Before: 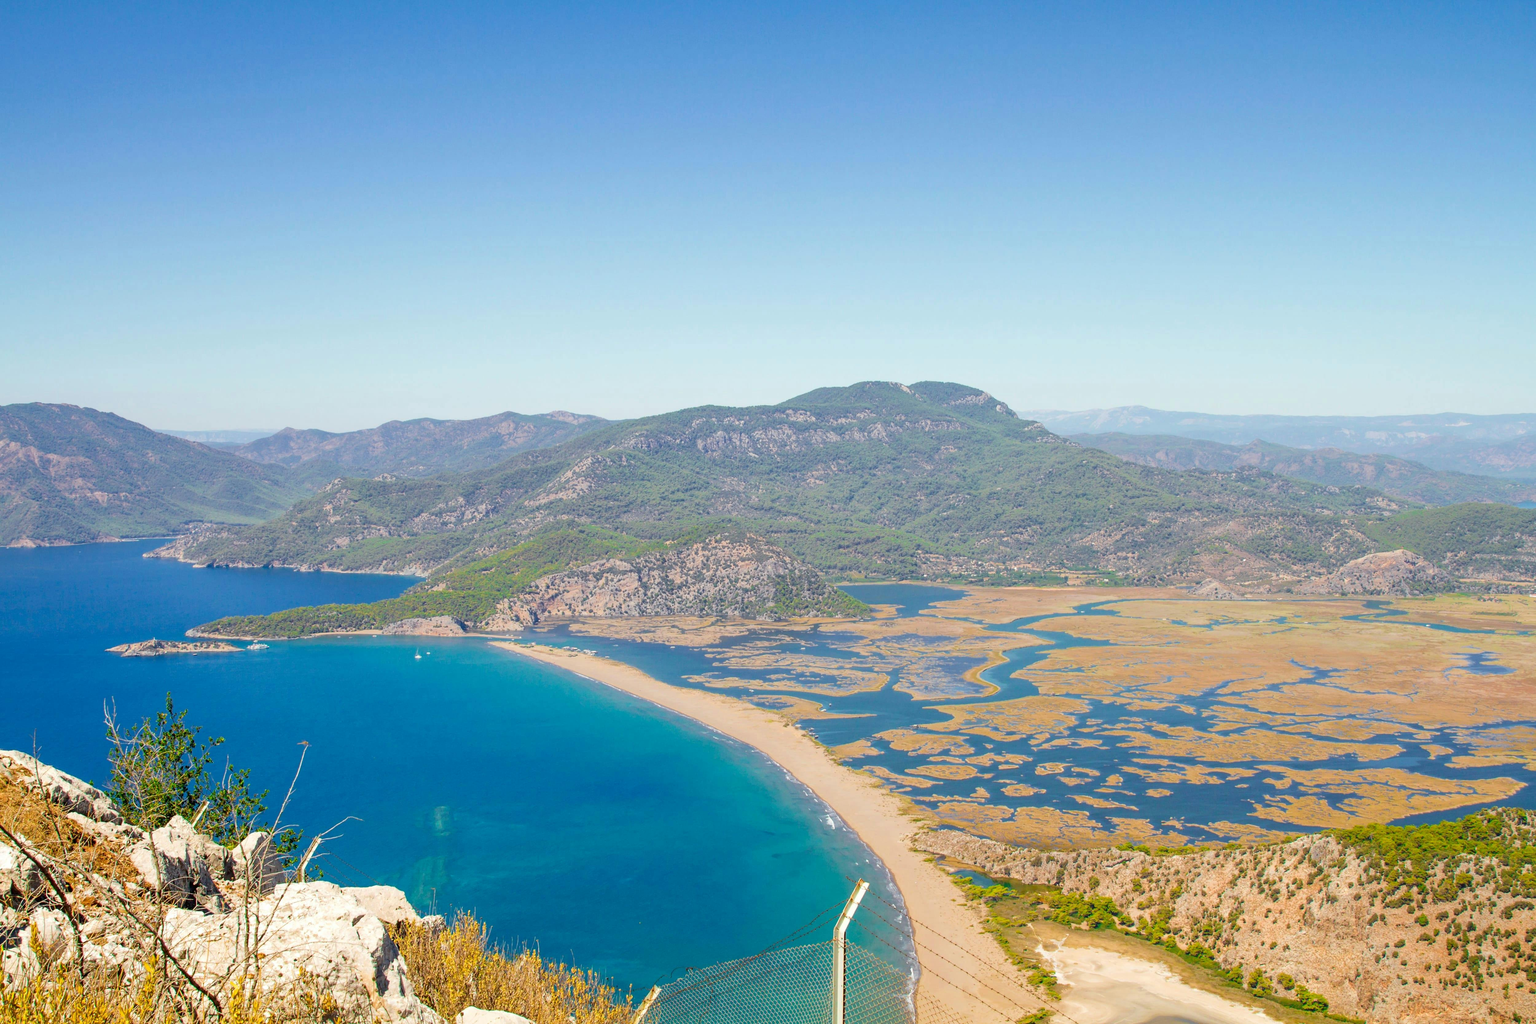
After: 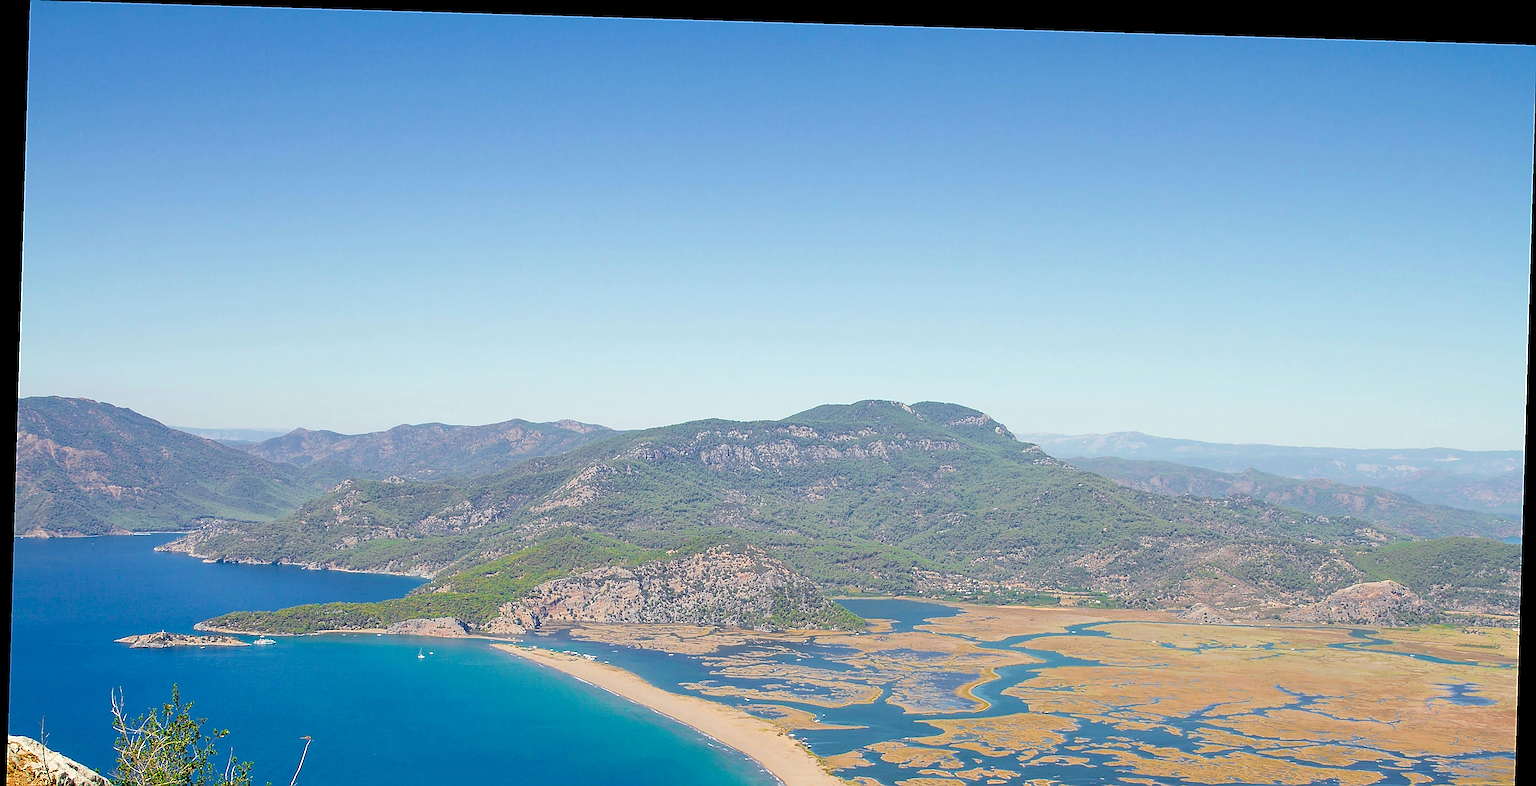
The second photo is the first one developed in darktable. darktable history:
crop: bottom 24.988%
sharpen: amount 1.861
rotate and perspective: rotation 1.72°, automatic cropping off
